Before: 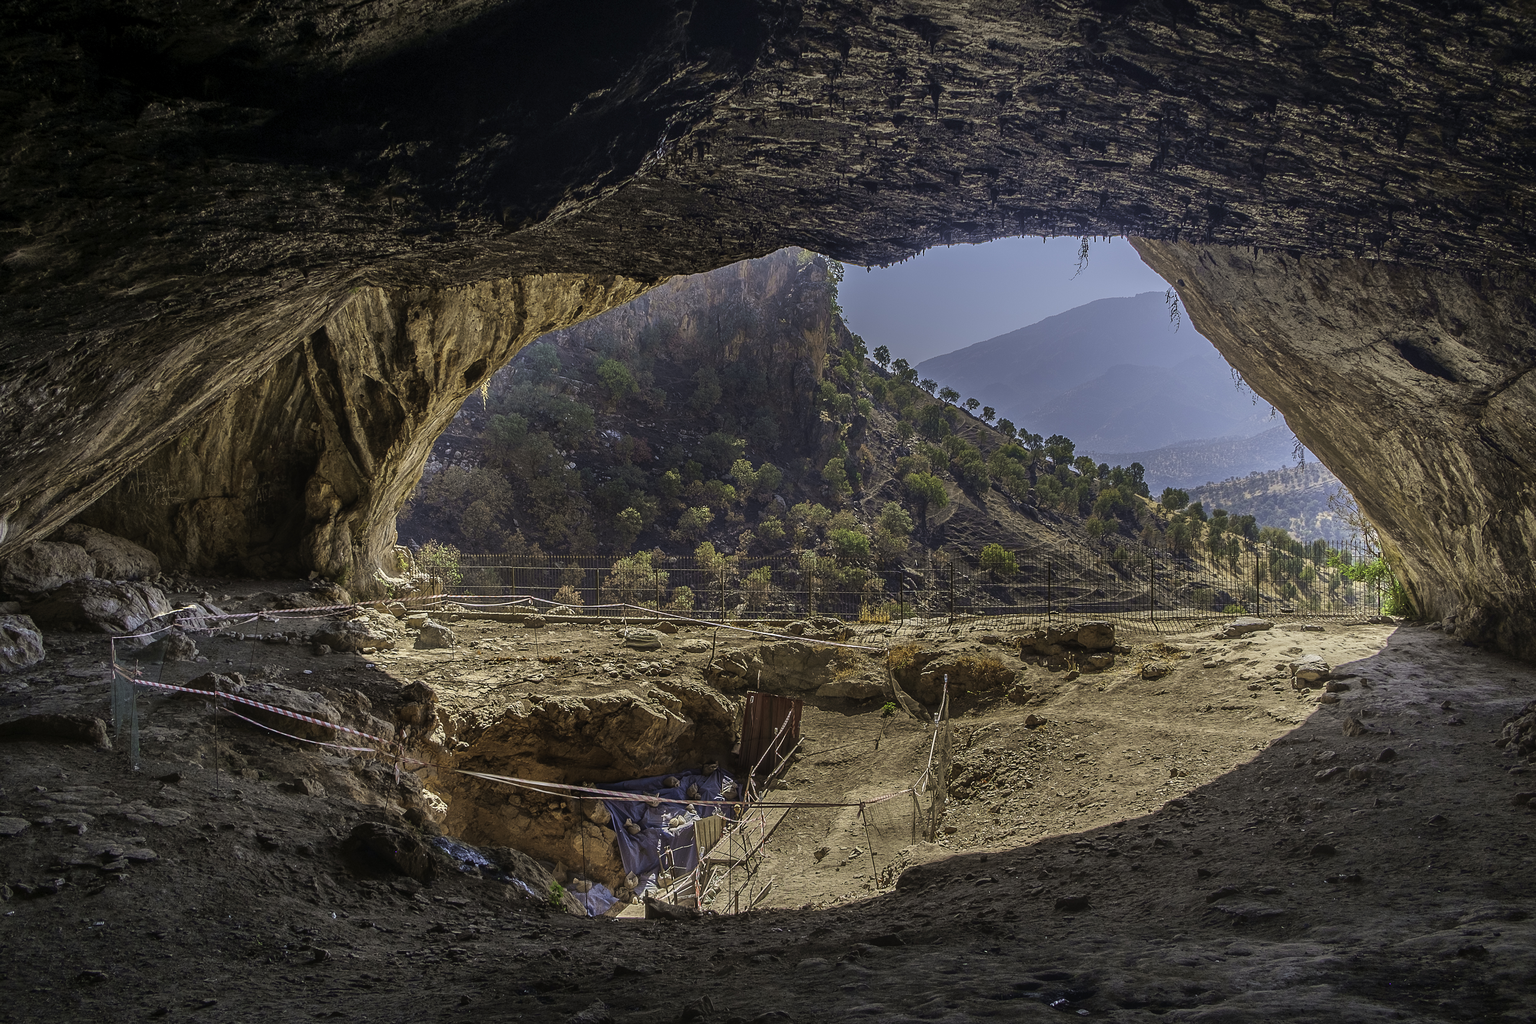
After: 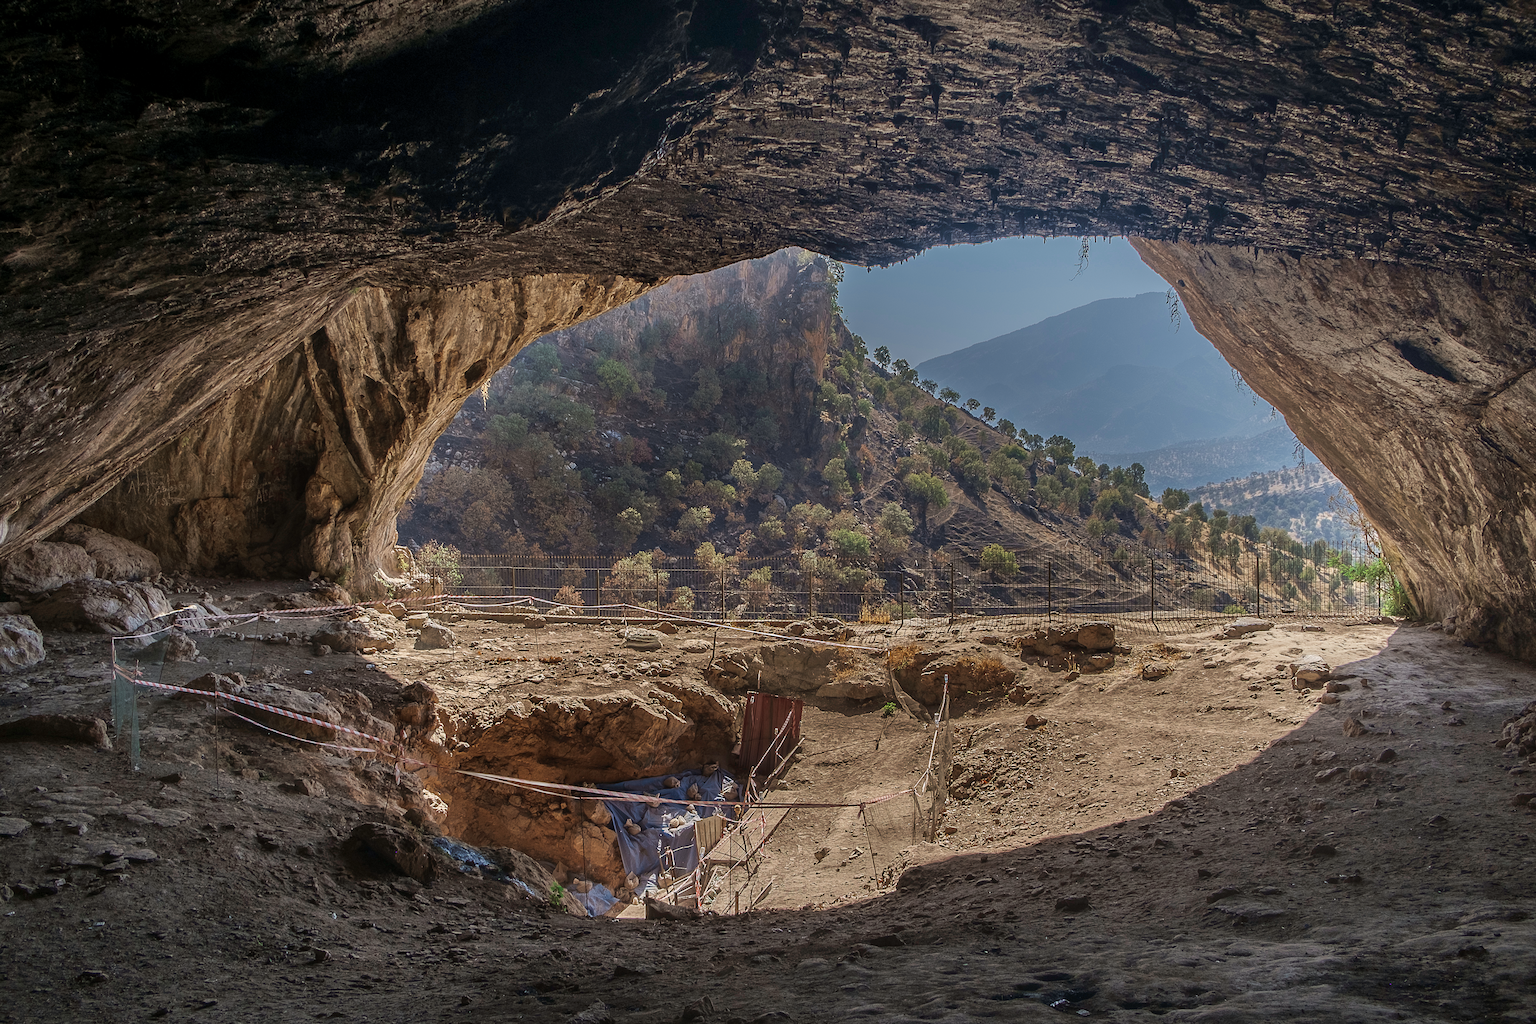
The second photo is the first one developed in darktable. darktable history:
tone equalizer: on, module defaults
color zones: curves: ch0 [(0, 0.5) (0.125, 0.4) (0.25, 0.5) (0.375, 0.4) (0.5, 0.4) (0.625, 0.35) (0.75, 0.35) (0.875, 0.5)]; ch1 [(0, 0.35) (0.125, 0.45) (0.25, 0.35) (0.375, 0.35) (0.5, 0.35) (0.625, 0.35) (0.75, 0.45) (0.875, 0.35)]; ch2 [(0, 0.6) (0.125, 0.5) (0.25, 0.5) (0.375, 0.6) (0.5, 0.6) (0.625, 0.5) (0.75, 0.5) (0.875, 0.5)]
